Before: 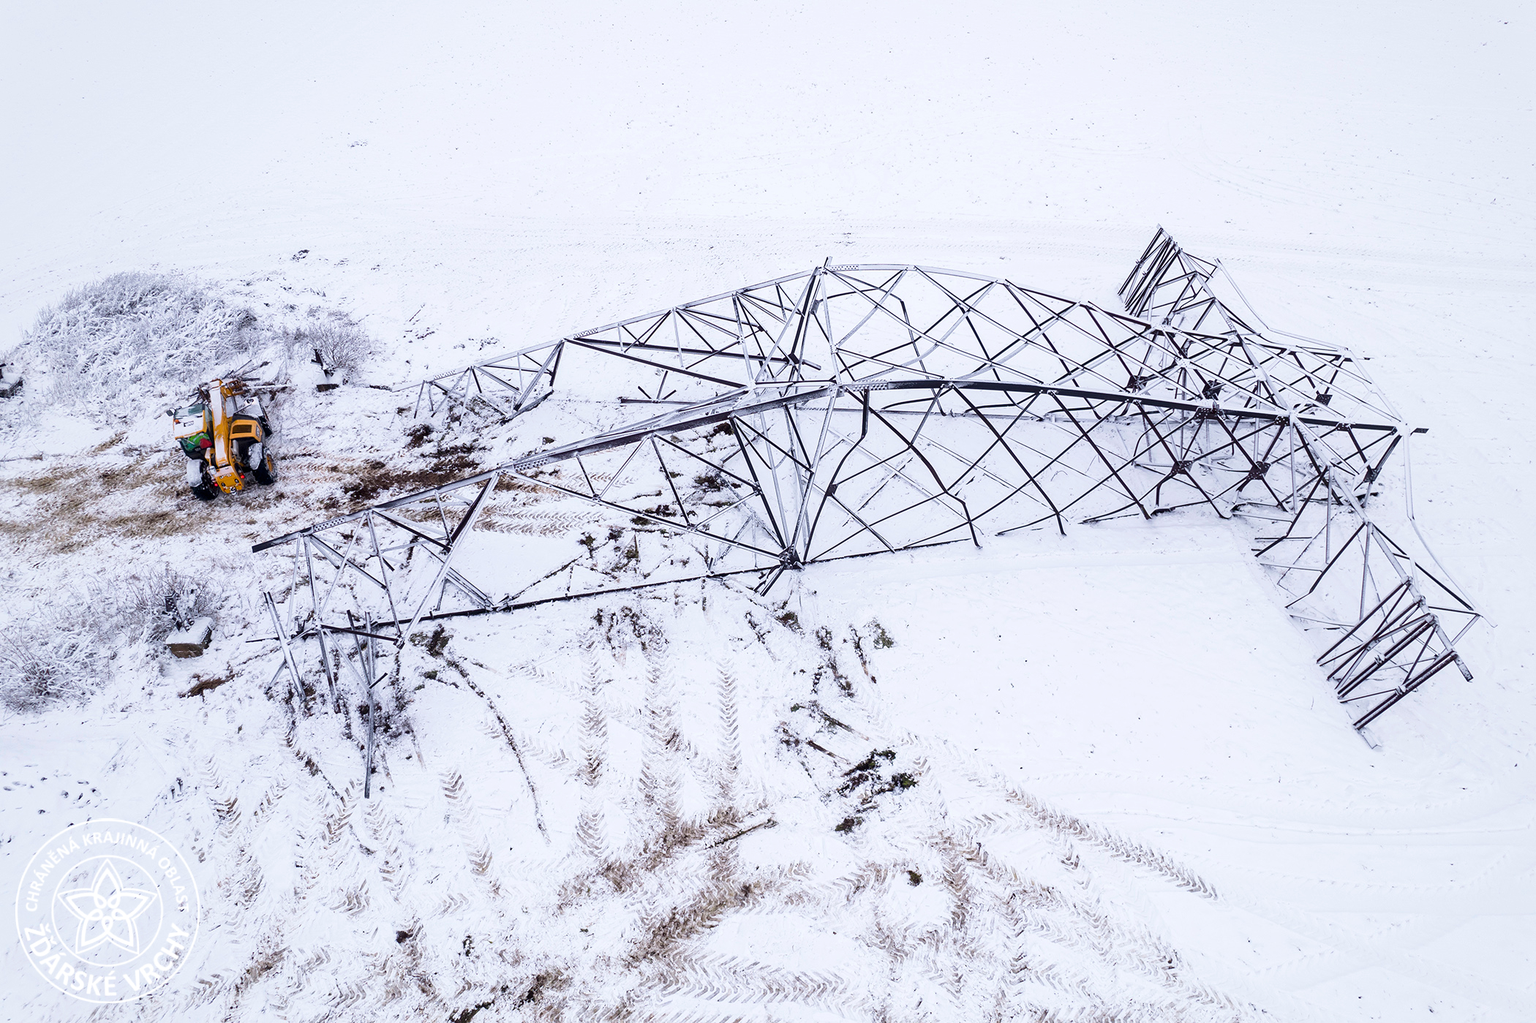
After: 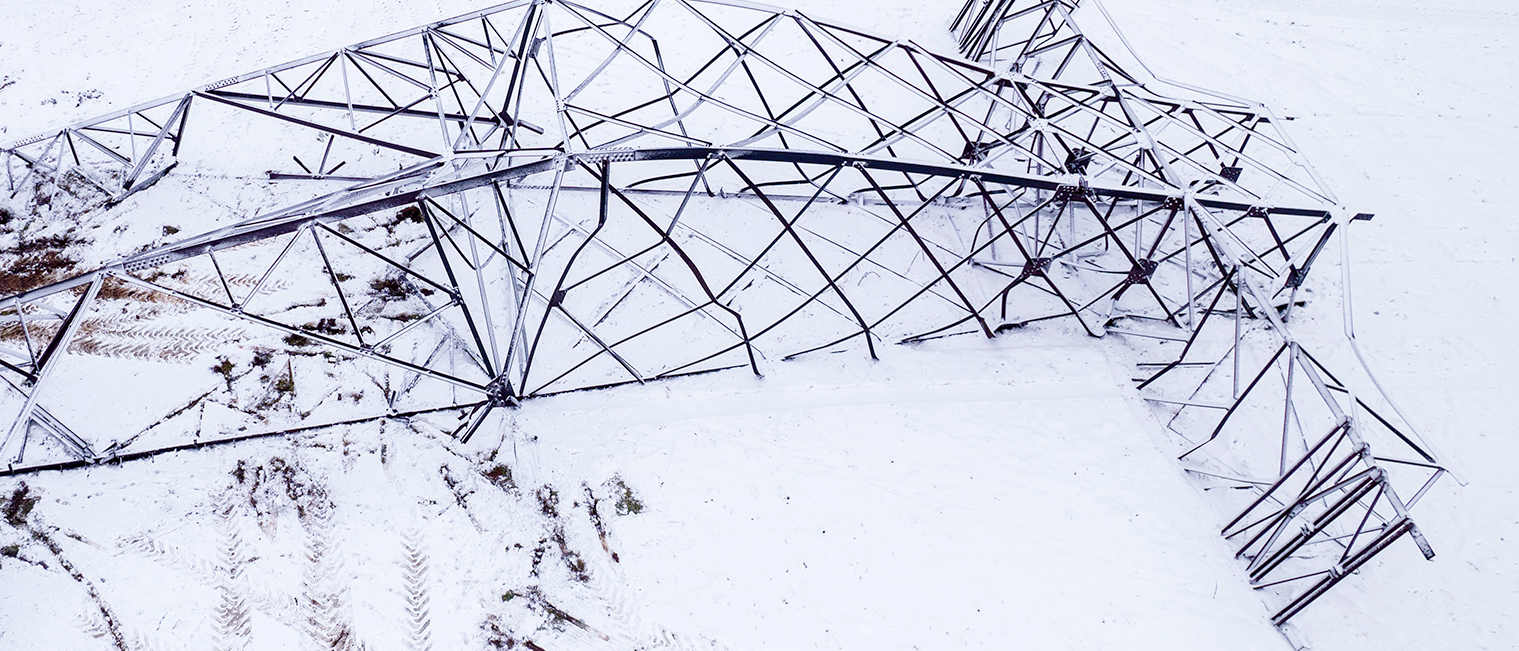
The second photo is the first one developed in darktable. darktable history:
crop and rotate: left 27.648%, top 26.612%, bottom 26.786%
color balance rgb: power › chroma 0.227%, power › hue 60.09°, global offset › luminance -0.498%, perceptual saturation grading › global saturation 20%, perceptual saturation grading › highlights -50.319%, perceptual saturation grading › shadows 30.27%, global vibrance 31.87%
